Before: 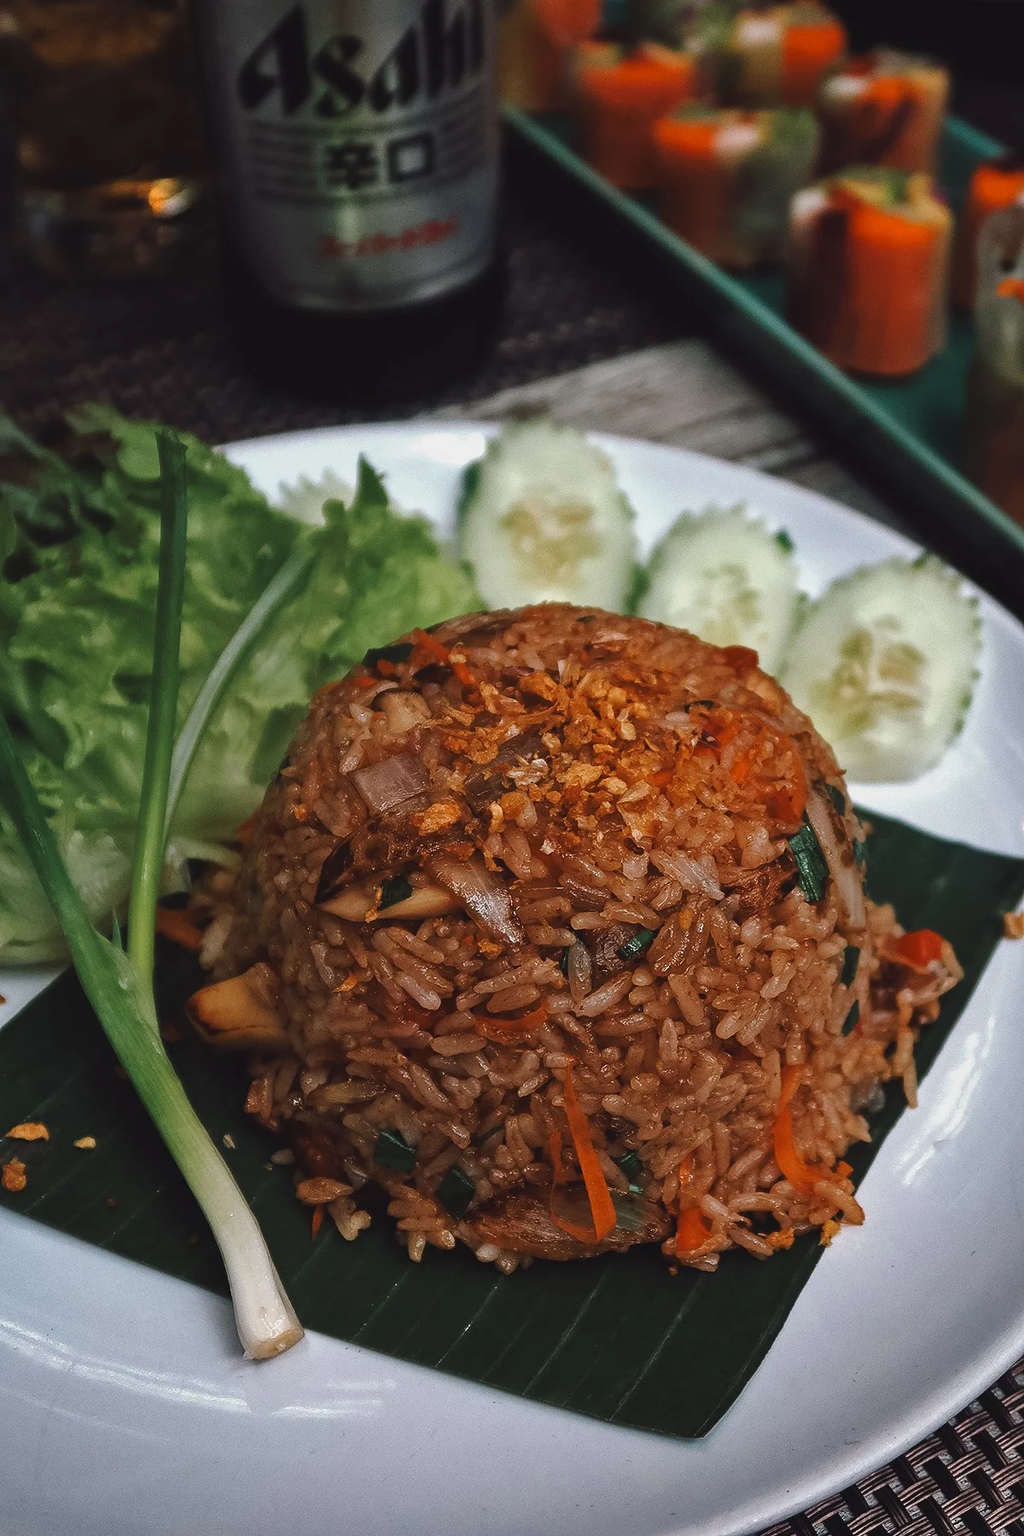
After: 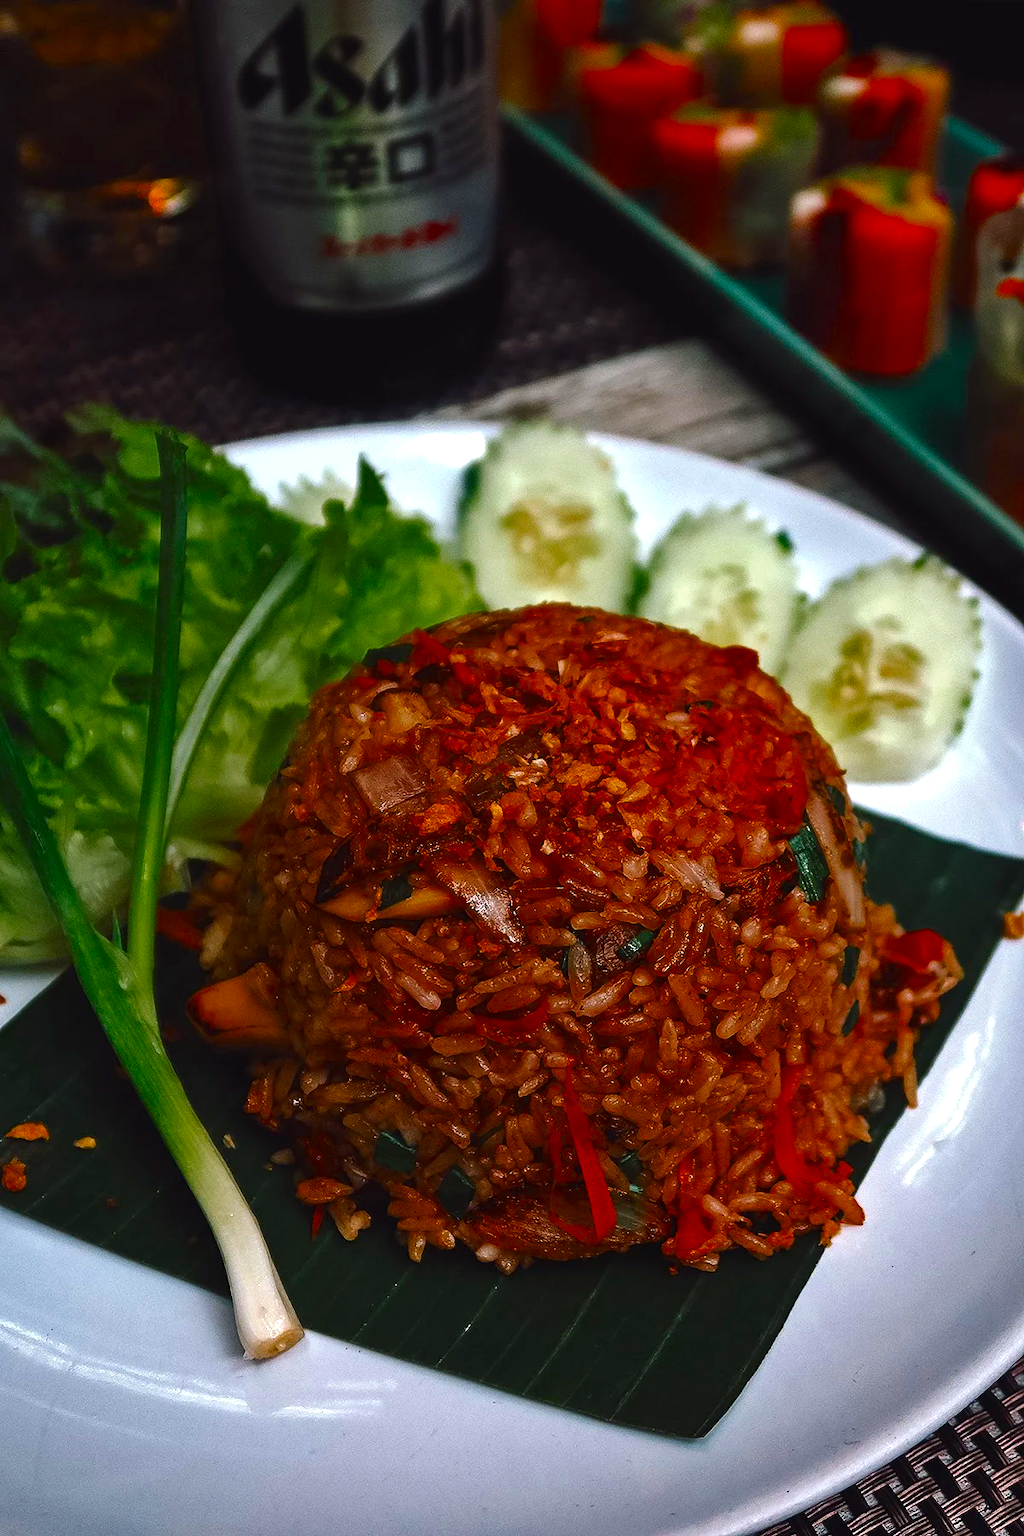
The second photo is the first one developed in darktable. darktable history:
color zones: curves: ch0 [(0, 0.425) (0.143, 0.422) (0.286, 0.42) (0.429, 0.419) (0.571, 0.419) (0.714, 0.42) (0.857, 0.422) (1, 0.425)]; ch1 [(0, 0.666) (0.143, 0.669) (0.286, 0.671) (0.429, 0.67) (0.571, 0.67) (0.714, 0.67) (0.857, 0.67) (1, 0.666)]
color balance rgb: perceptual saturation grading › global saturation 19.48%, perceptual brilliance grading › highlights 10.07%, perceptual brilliance grading › mid-tones 5.72%, global vibrance 9.987%, contrast 14.71%, saturation formula JzAzBz (2021)
